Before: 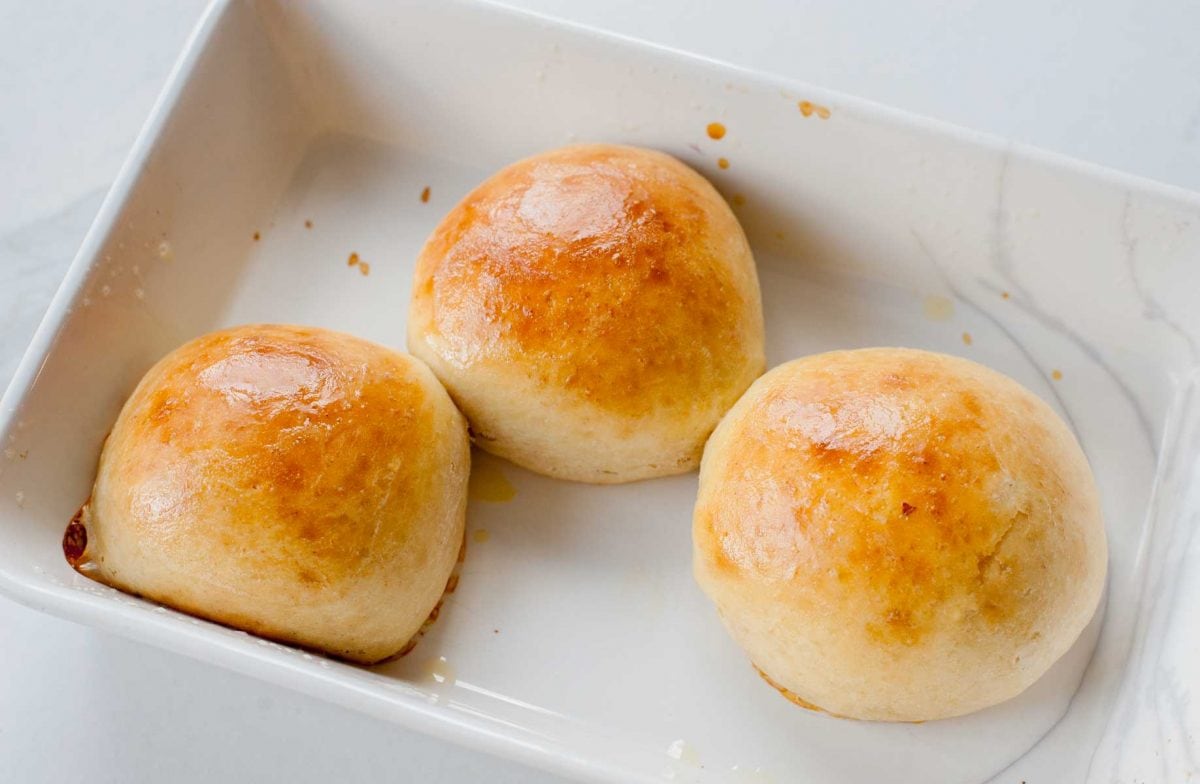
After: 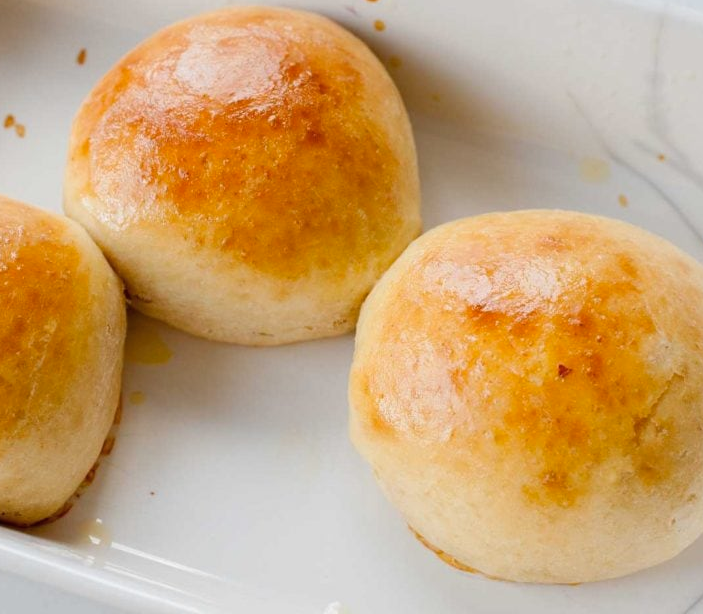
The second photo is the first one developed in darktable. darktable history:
crop and rotate: left 28.704%, top 17.836%, right 12.659%, bottom 3.736%
color balance rgb: perceptual saturation grading › global saturation 0.986%, saturation formula JzAzBz (2021)
